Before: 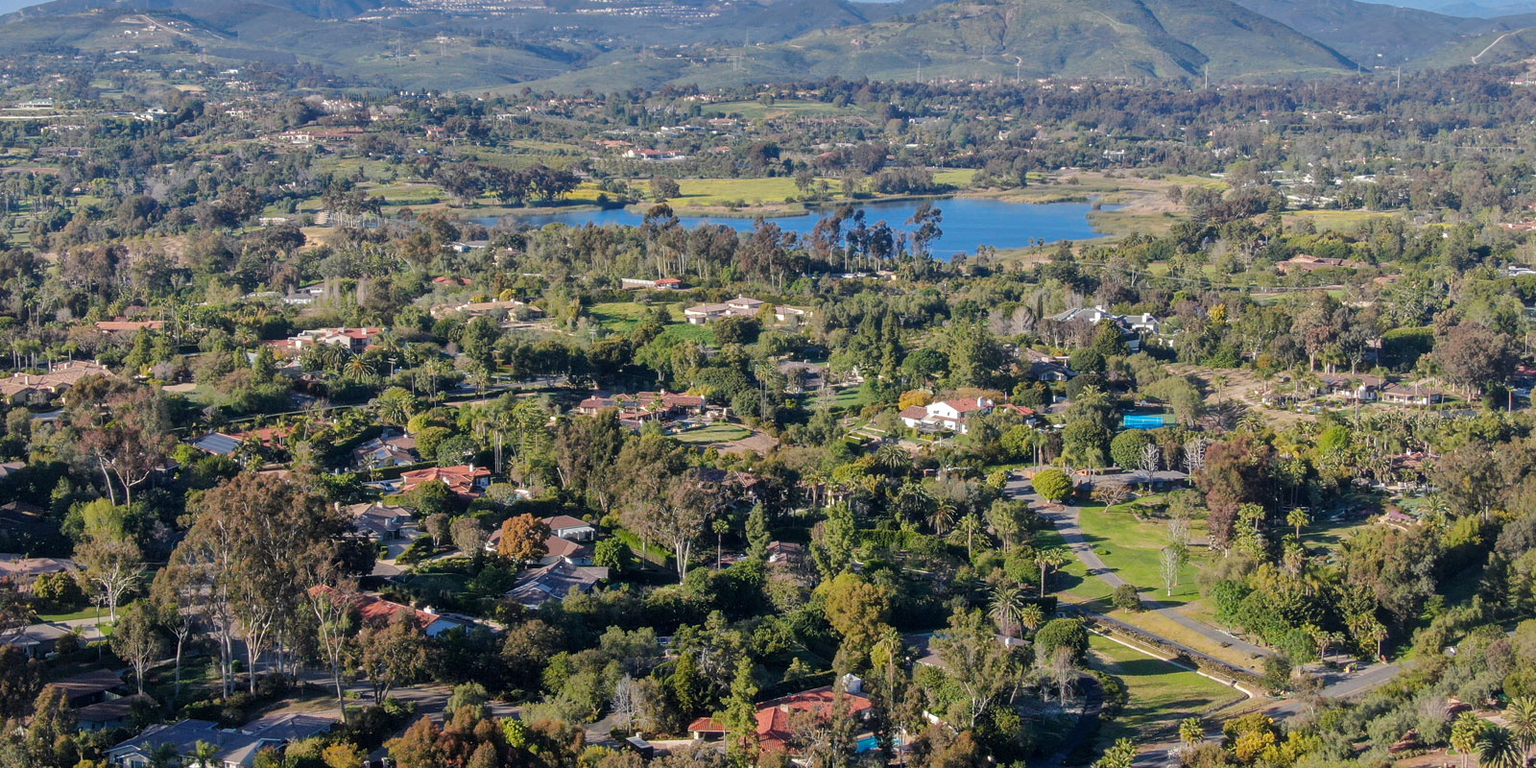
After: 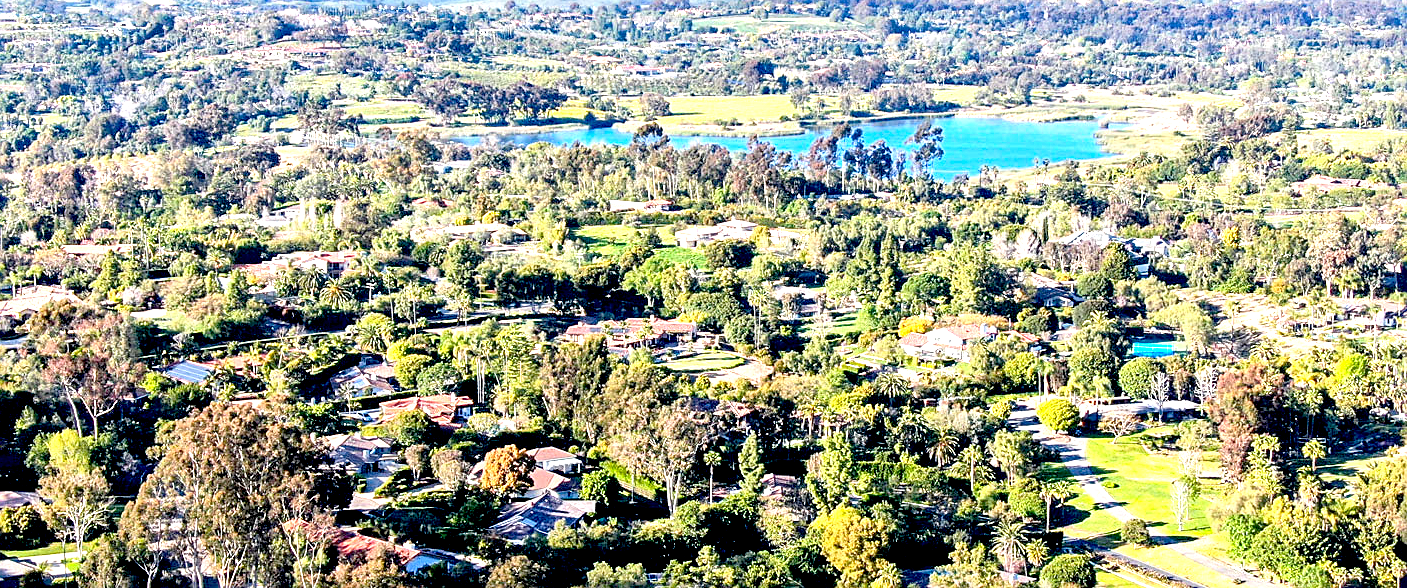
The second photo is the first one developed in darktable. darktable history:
exposure: black level correction 0.016, exposure 1.774 EV, compensate highlight preservation false
sharpen: on, module defaults
crop and rotate: left 2.425%, top 11.305%, right 9.6%, bottom 15.08%
haze removal: compatibility mode true, adaptive false
